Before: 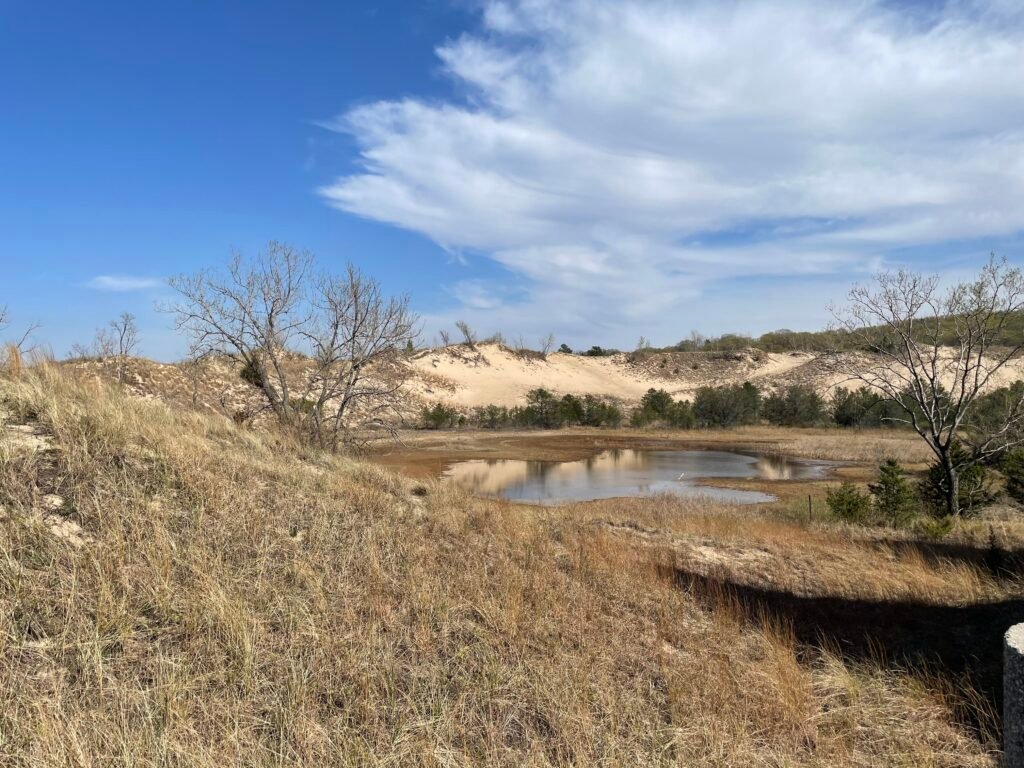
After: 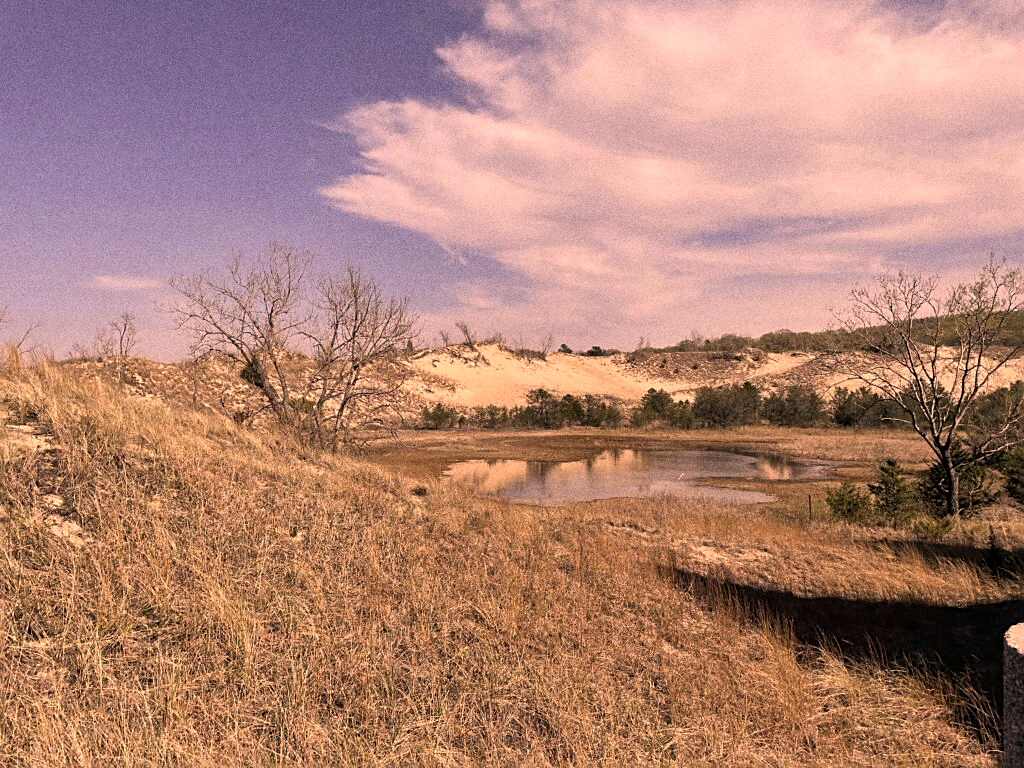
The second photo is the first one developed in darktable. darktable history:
sharpen: on, module defaults
color correction: highlights a* 40, highlights b* 40, saturation 0.69
grain: coarseness 0.09 ISO, strength 40%
